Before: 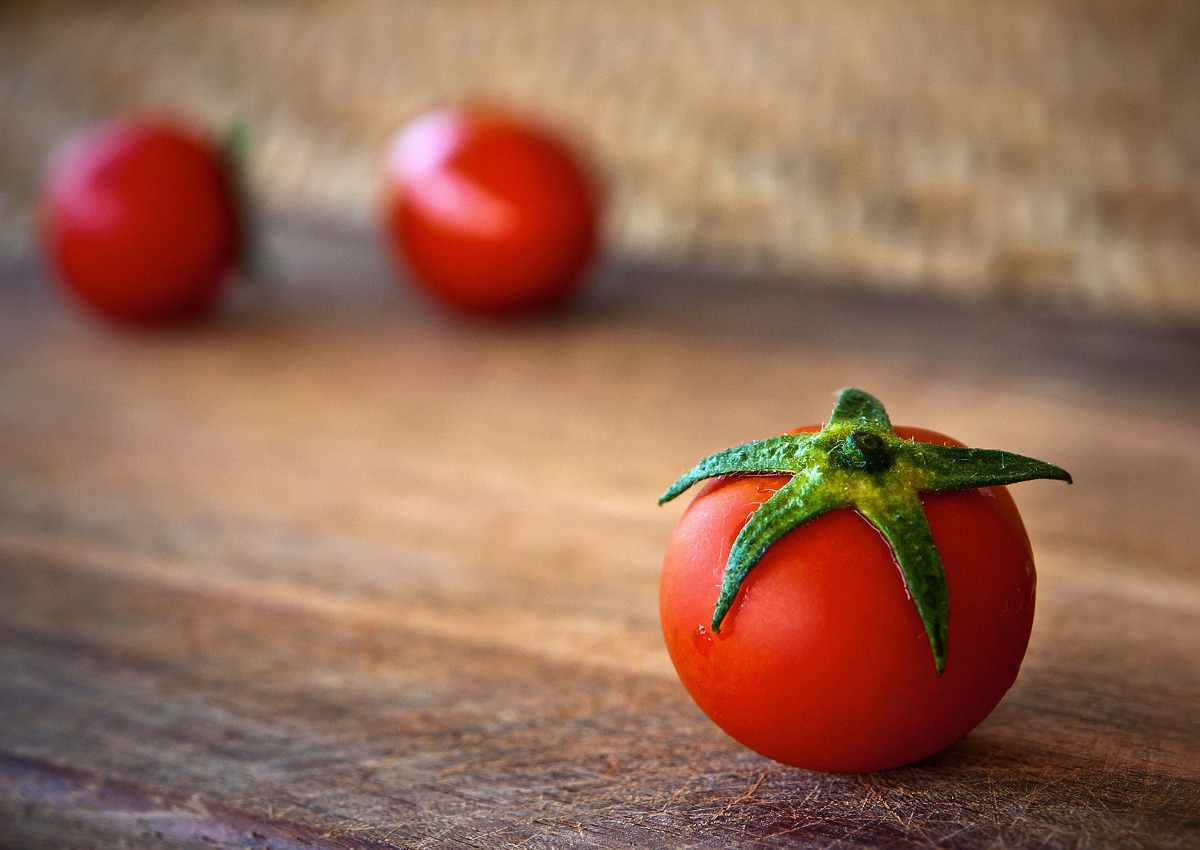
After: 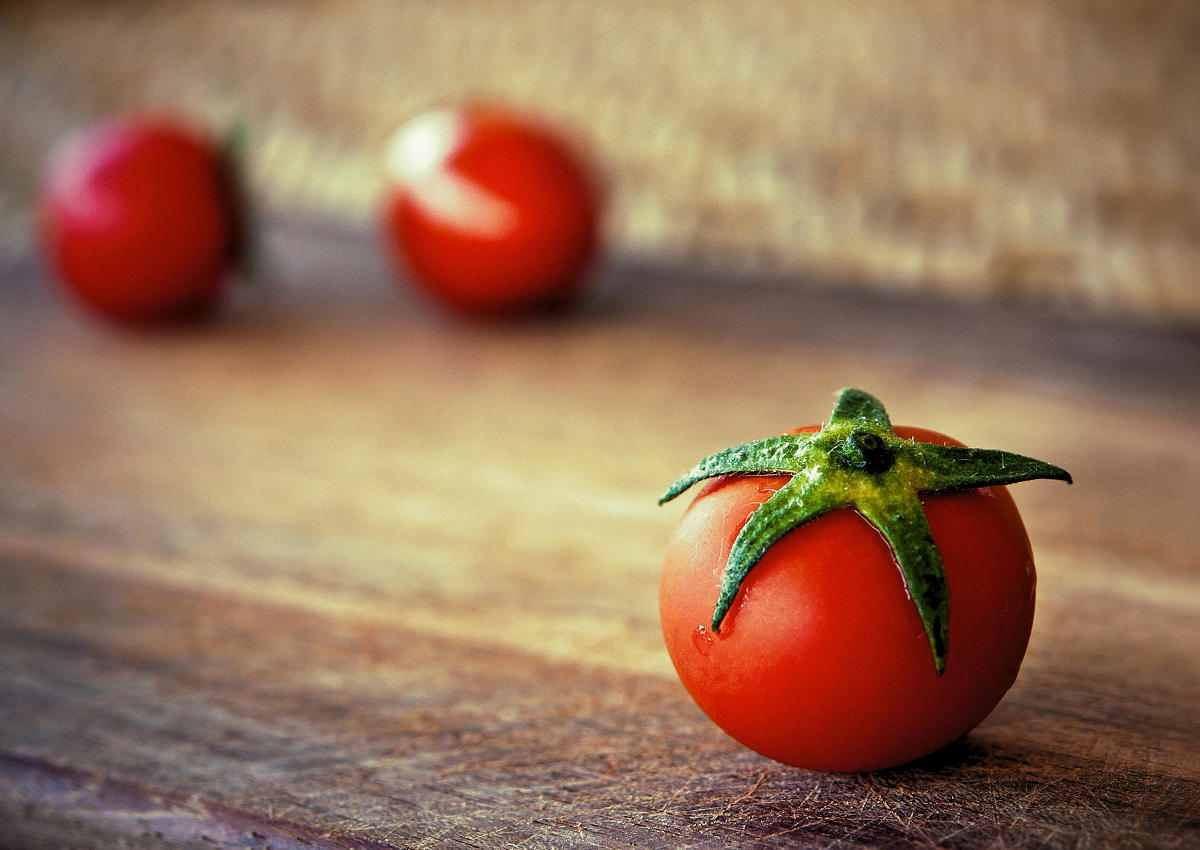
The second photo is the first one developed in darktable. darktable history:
split-toning: shadows › hue 290.82°, shadows › saturation 0.34, highlights › saturation 0.38, balance 0, compress 50%
levels: levels [0.073, 0.497, 0.972]
